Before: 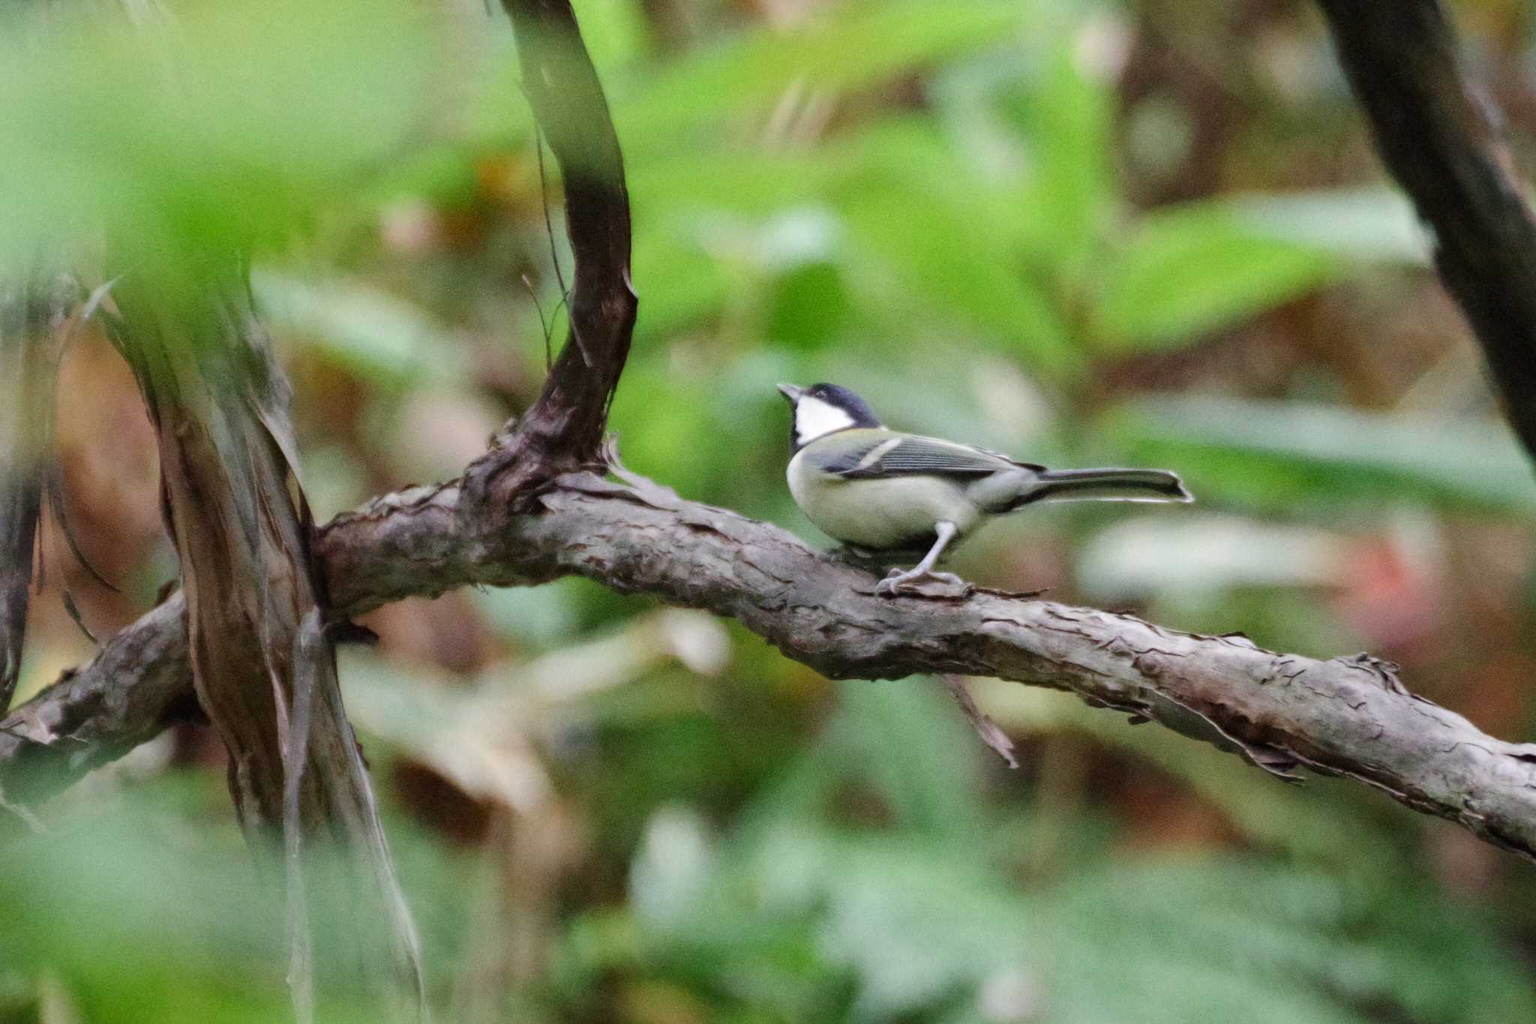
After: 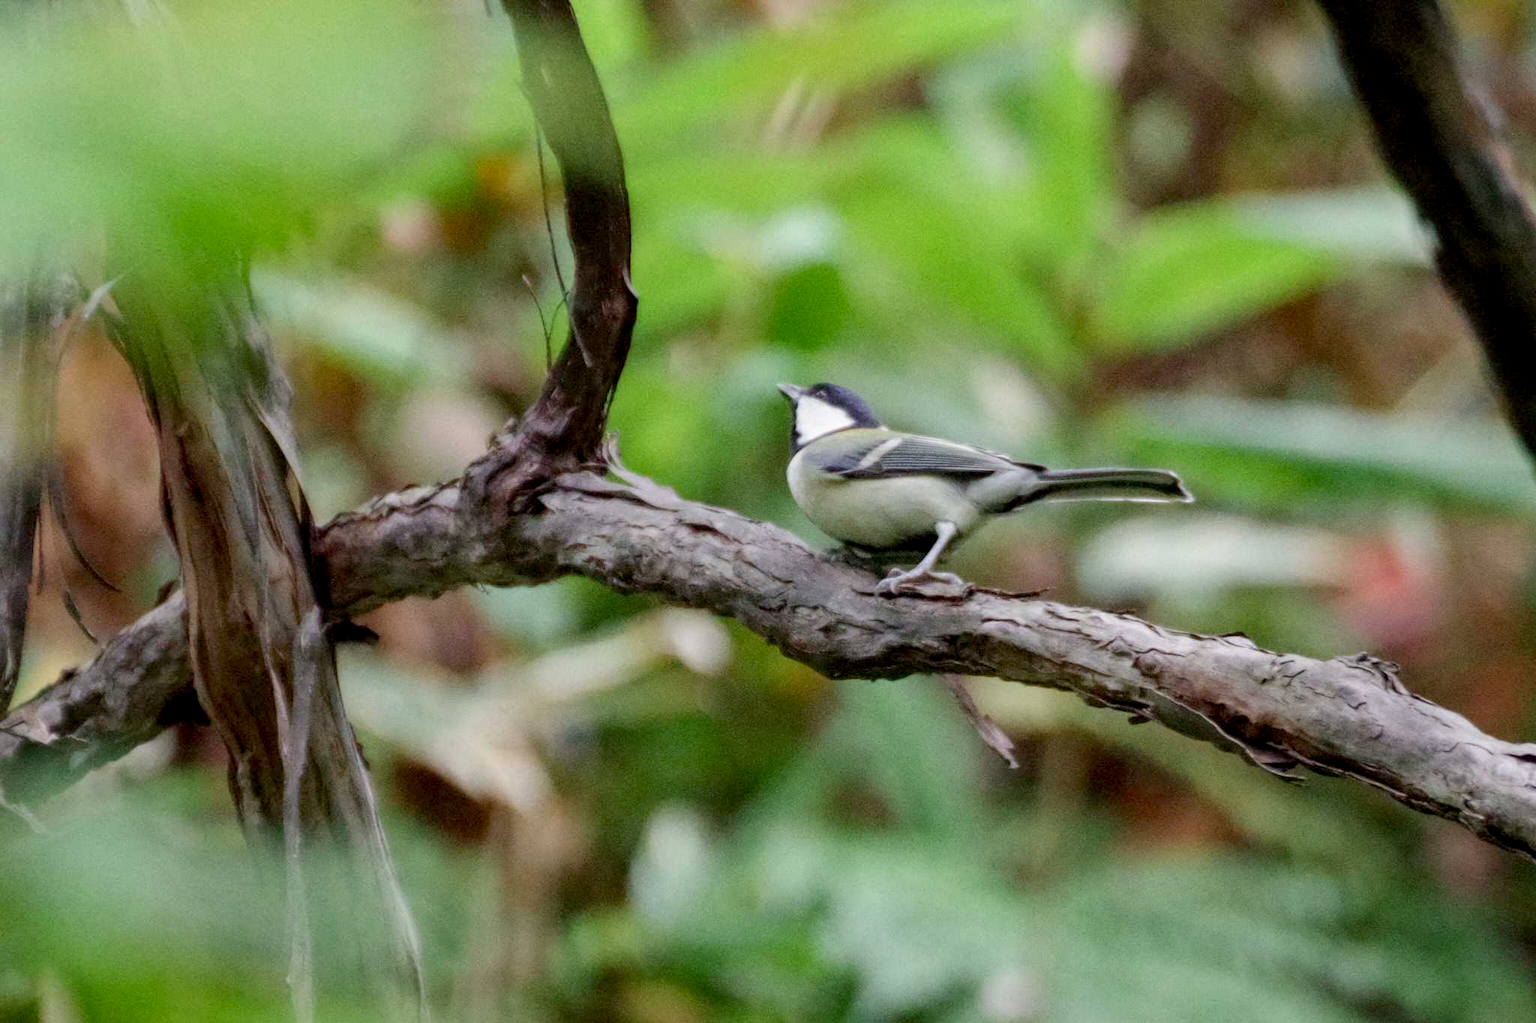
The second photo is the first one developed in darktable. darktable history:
local contrast: detail 109%
exposure: black level correction 0.009, compensate highlight preservation false
